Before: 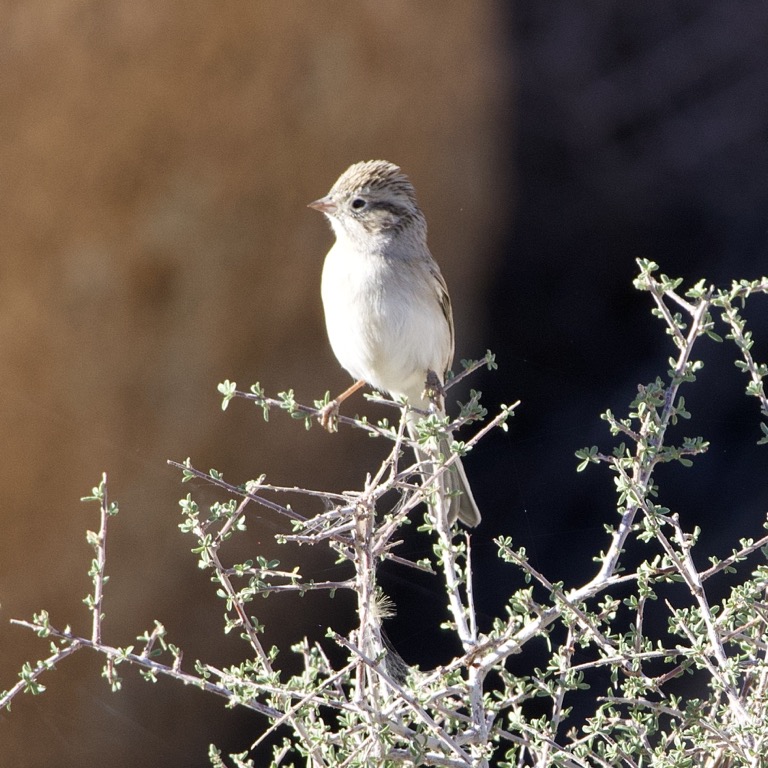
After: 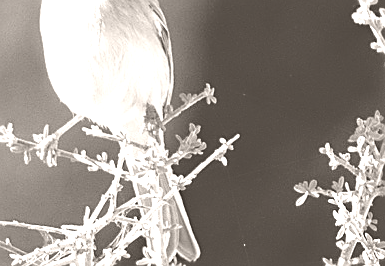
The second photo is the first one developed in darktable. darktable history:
sharpen: on, module defaults
haze removal: compatibility mode true, adaptive false
crop: left 36.607%, top 34.735%, right 13.146%, bottom 30.611%
colorize: hue 34.49°, saturation 35.33%, source mix 100%, lightness 55%, version 1
